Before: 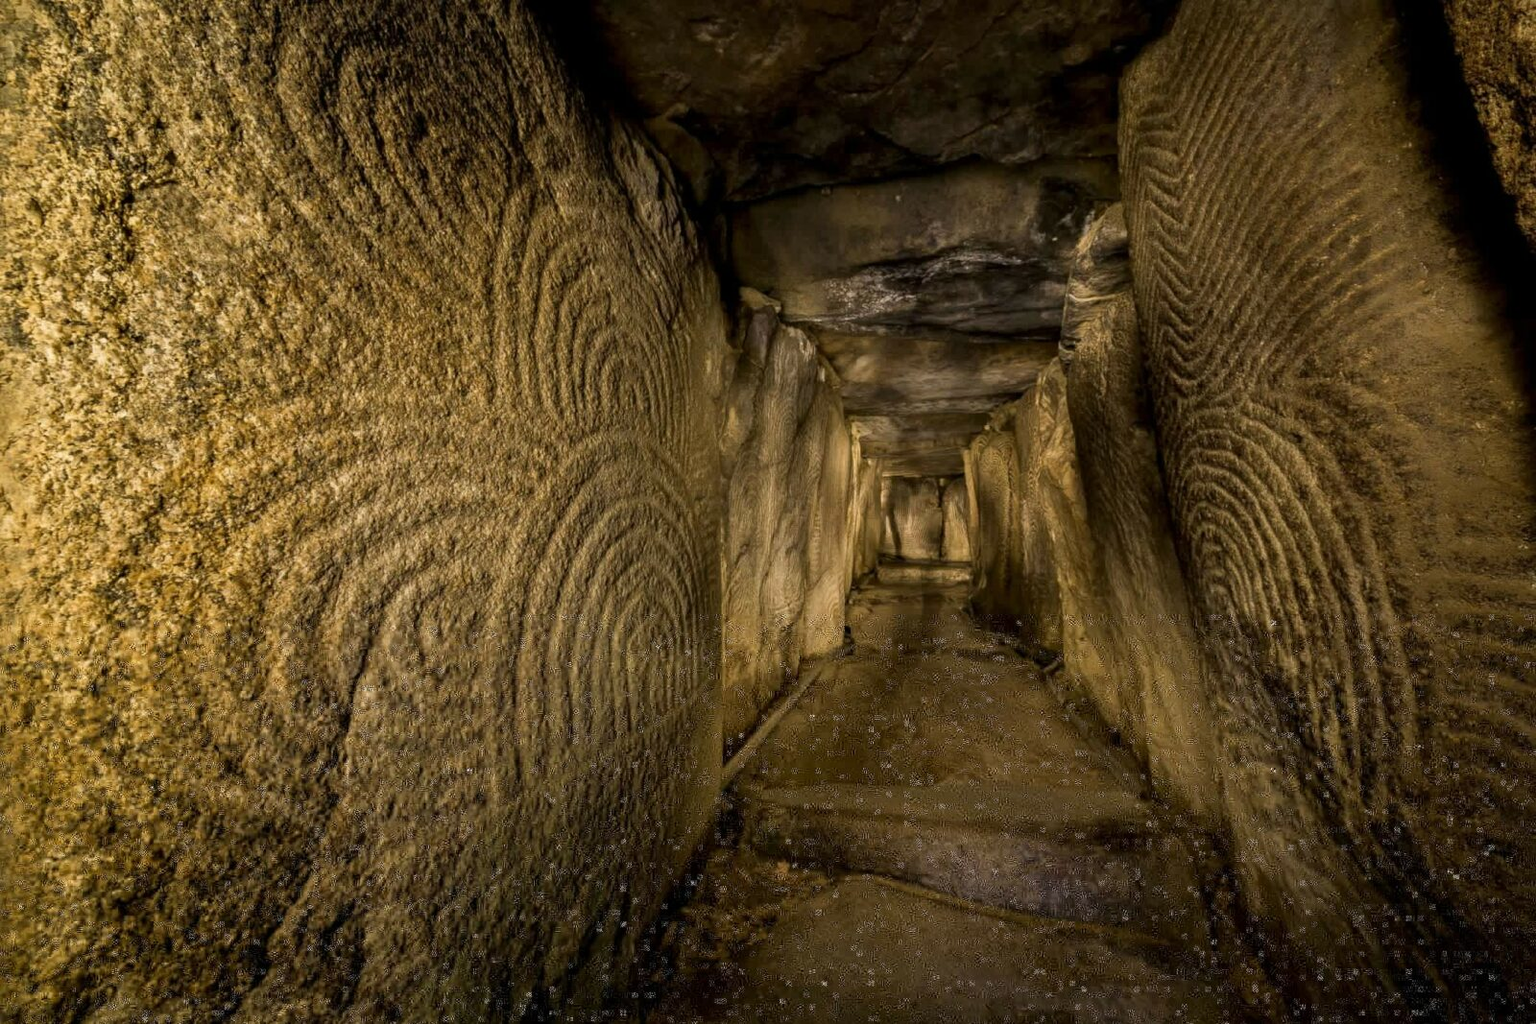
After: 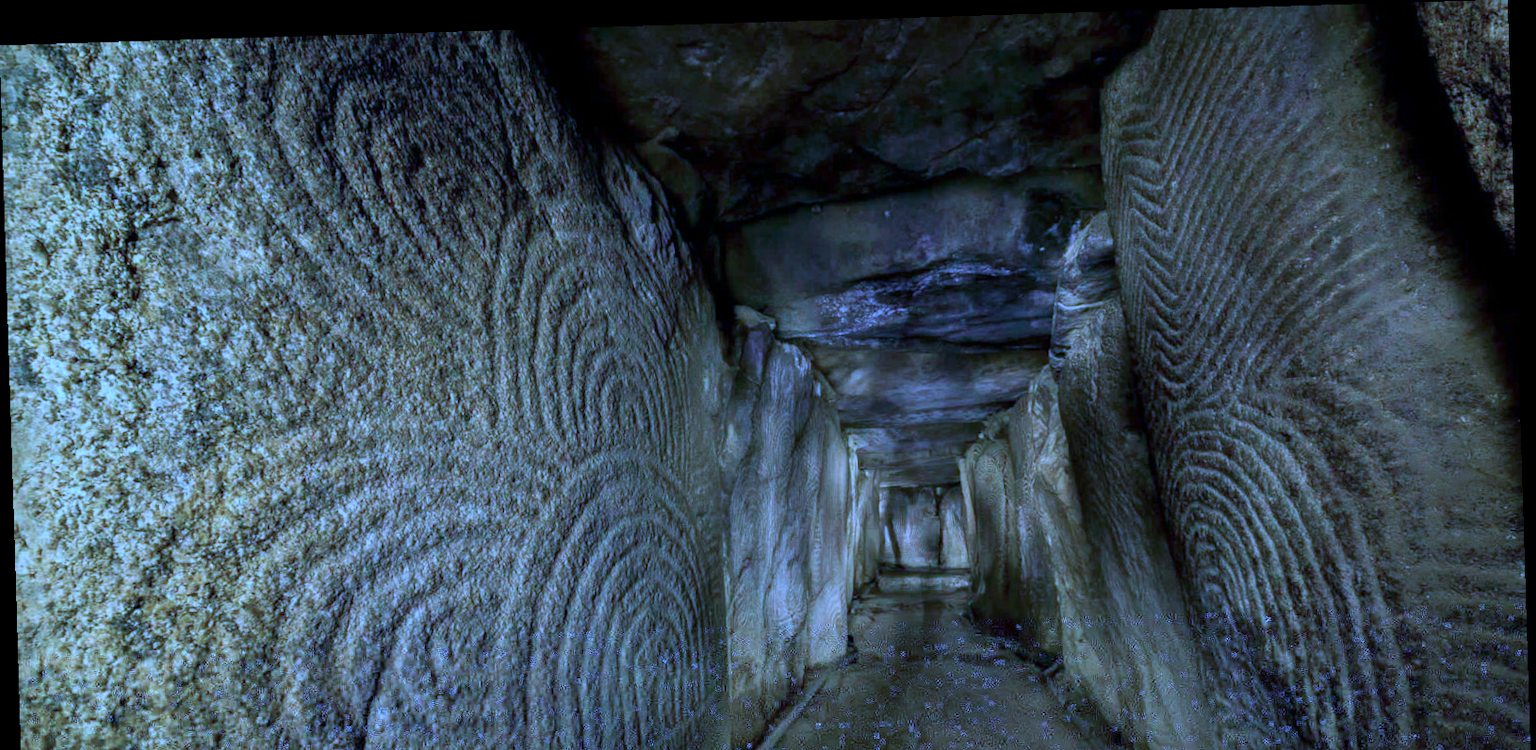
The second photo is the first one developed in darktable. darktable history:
crop: bottom 28.576%
color calibration: output R [0.948, 0.091, -0.04, 0], output G [-0.3, 1.384, -0.085, 0], output B [-0.108, 0.061, 1.08, 0], illuminant as shot in camera, x 0.484, y 0.43, temperature 2405.29 K
rotate and perspective: rotation -1.75°, automatic cropping off
